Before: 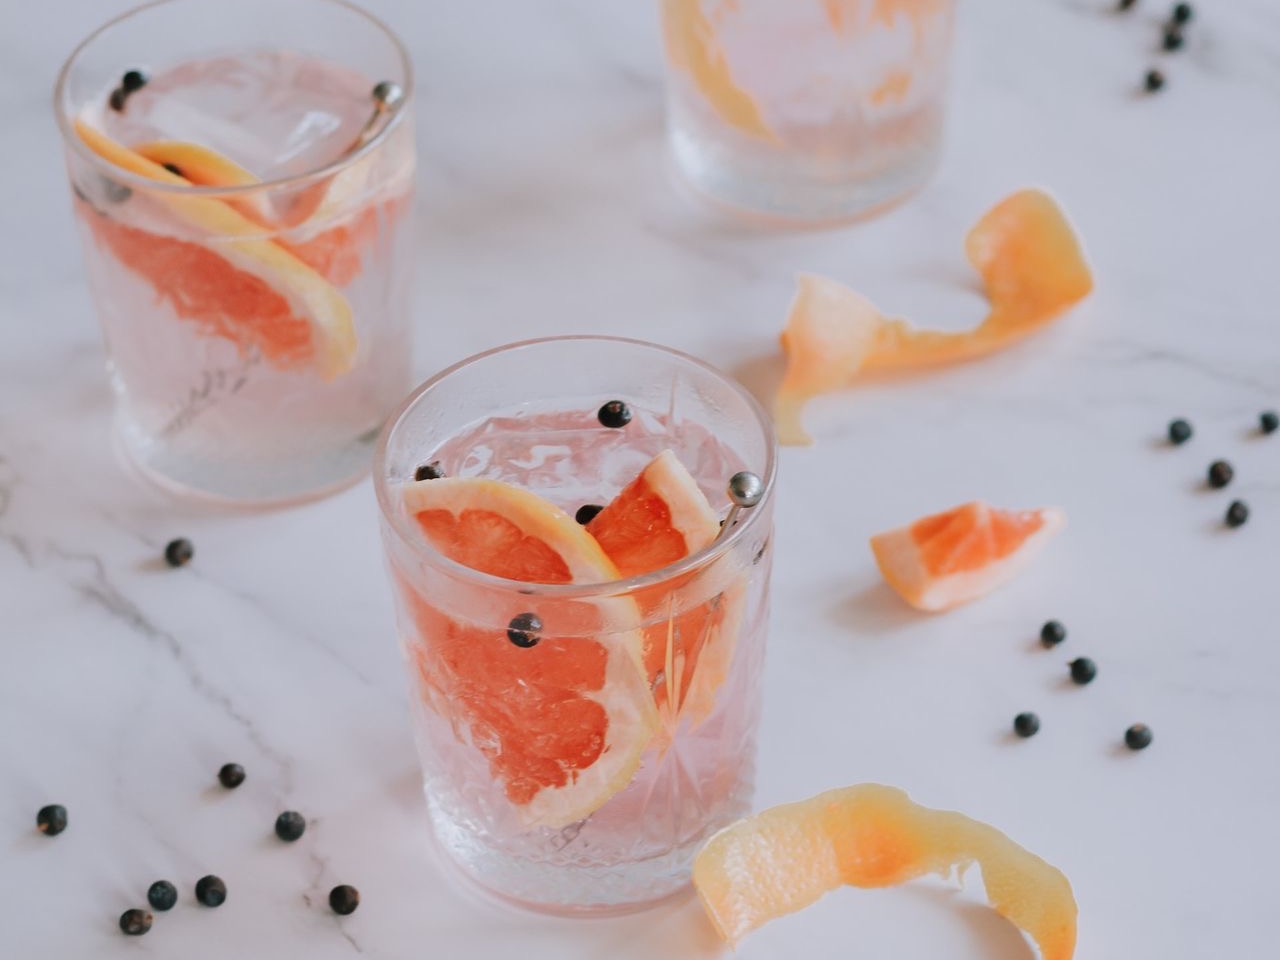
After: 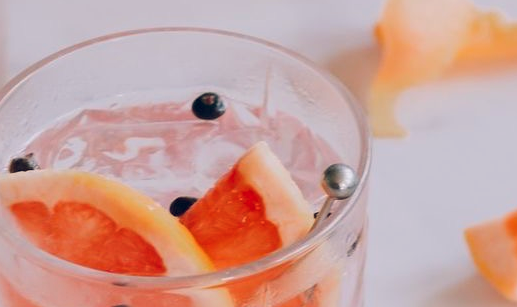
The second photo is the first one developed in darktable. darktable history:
base curve: curves: ch0 [(0, 0) (0.472, 0.508) (1, 1)]
color balance rgb: shadows lift › hue 87.51°, highlights gain › chroma 1.35%, highlights gain › hue 55.1°, global offset › chroma 0.13%, global offset › hue 253.66°, perceptual saturation grading › global saturation 16.38%
crop: left 31.751%, top 32.172%, right 27.8%, bottom 35.83%
white balance: emerald 1
